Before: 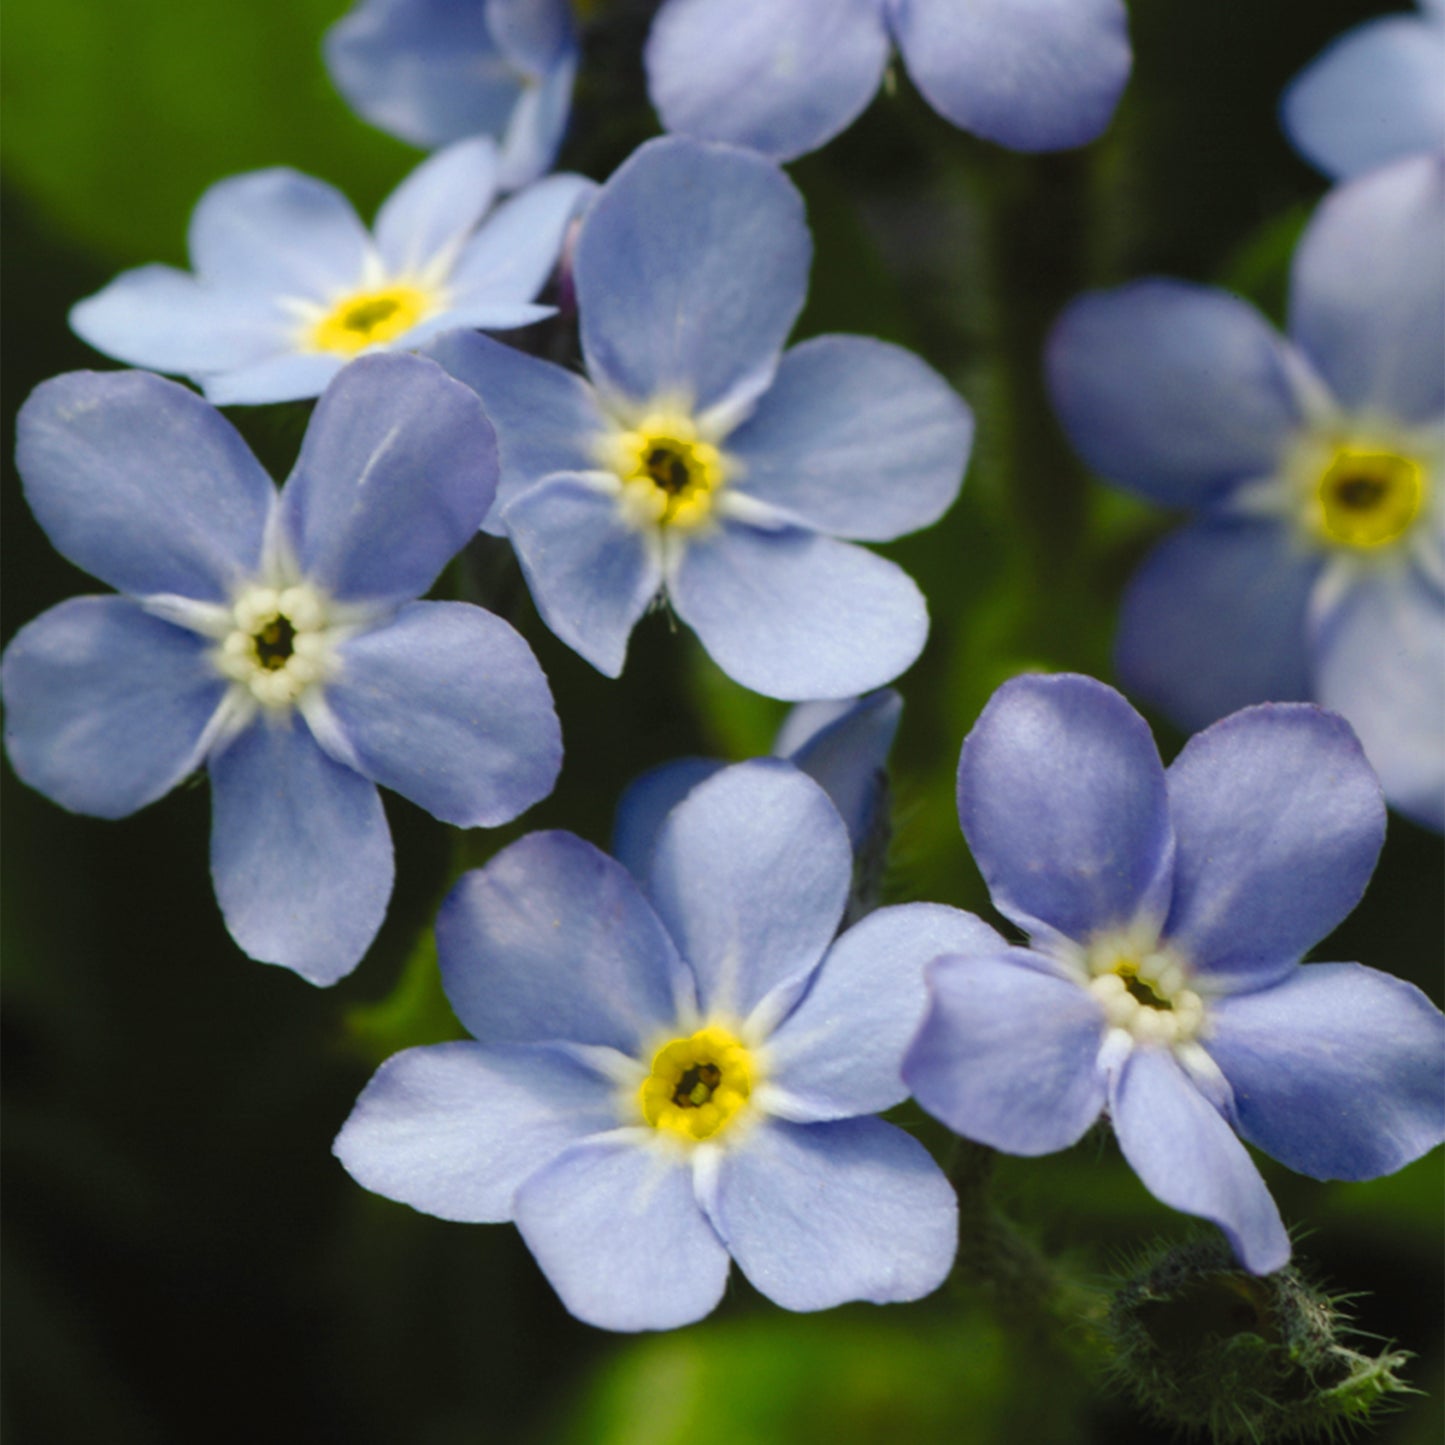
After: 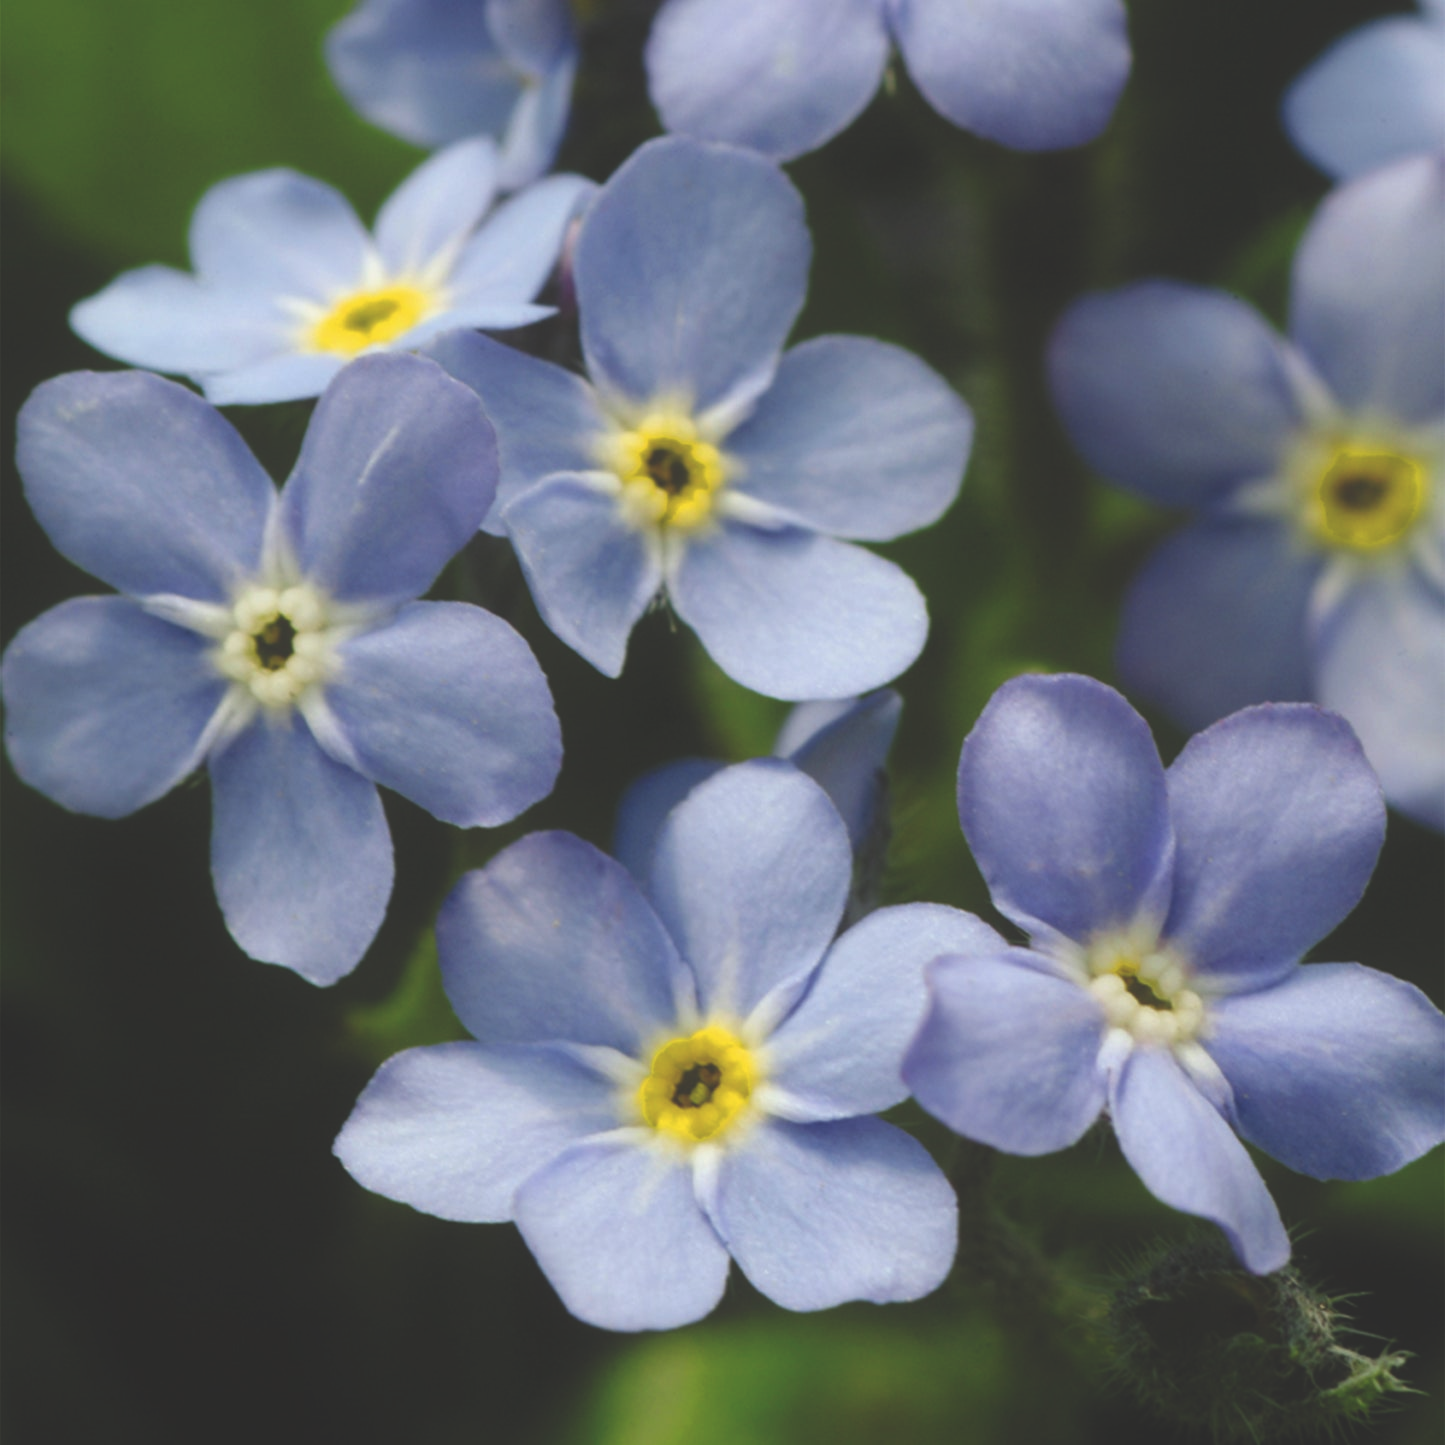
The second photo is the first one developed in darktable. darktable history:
exposure: black level correction -0.034, exposure -0.498 EV, compensate exposure bias true, compensate highlight preservation false
tone equalizer: -8 EV -0.43 EV, -7 EV -0.42 EV, -6 EV -0.326 EV, -5 EV -0.25 EV, -3 EV 0.207 EV, -2 EV 0.36 EV, -1 EV 0.4 EV, +0 EV 0.405 EV
